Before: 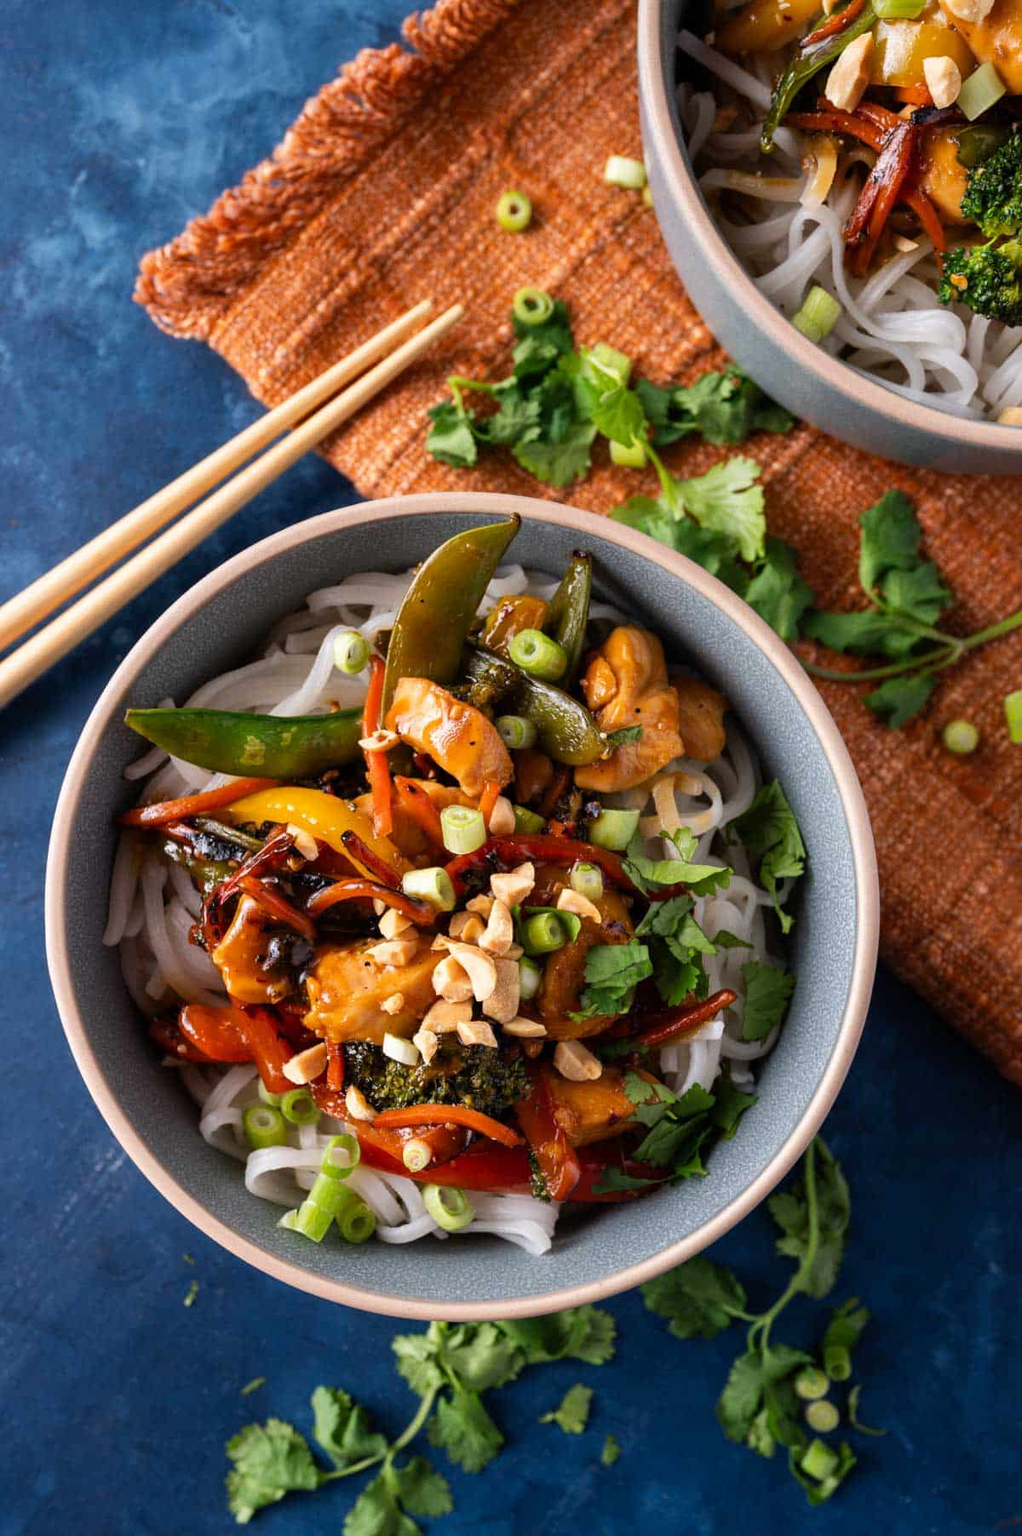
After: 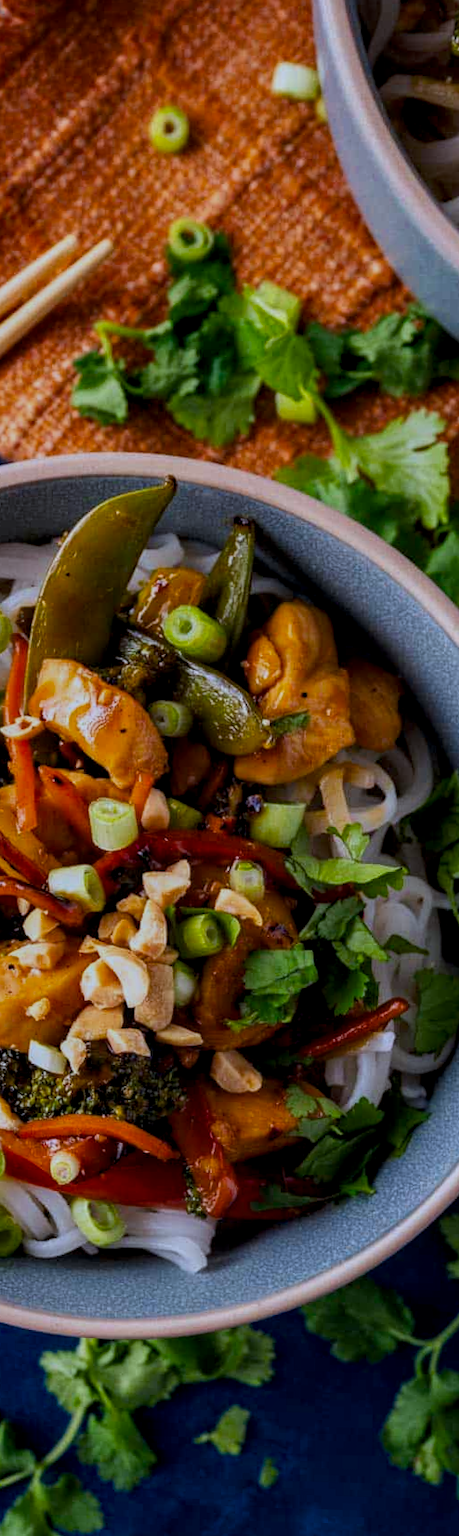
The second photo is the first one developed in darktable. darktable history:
white balance: emerald 1
color calibration: output R [0.994, 0.059, -0.119, 0], output G [-0.036, 1.09, -0.119, 0], output B [0.078, -0.108, 0.961, 0], illuminant custom, x 0.371, y 0.382, temperature 4281.14 K
color balance rgb: linear chroma grading › shadows -8%, linear chroma grading › global chroma 10%, perceptual saturation grading › global saturation 2%, perceptual saturation grading › highlights -2%, perceptual saturation grading › mid-tones 4%, perceptual saturation grading › shadows 8%, perceptual brilliance grading › global brilliance 2%, perceptual brilliance grading › highlights -4%, global vibrance 16%, saturation formula JzAzBz (2021)
local contrast: detail 130%
rotate and perspective: rotation 0.074°, lens shift (vertical) 0.096, lens shift (horizontal) -0.041, crop left 0.043, crop right 0.952, crop top 0.024, crop bottom 0.979
crop: left 33.452%, top 6.025%, right 23.155%
exposure: black level correction 0, exposure -0.766 EV, compensate highlight preservation false
